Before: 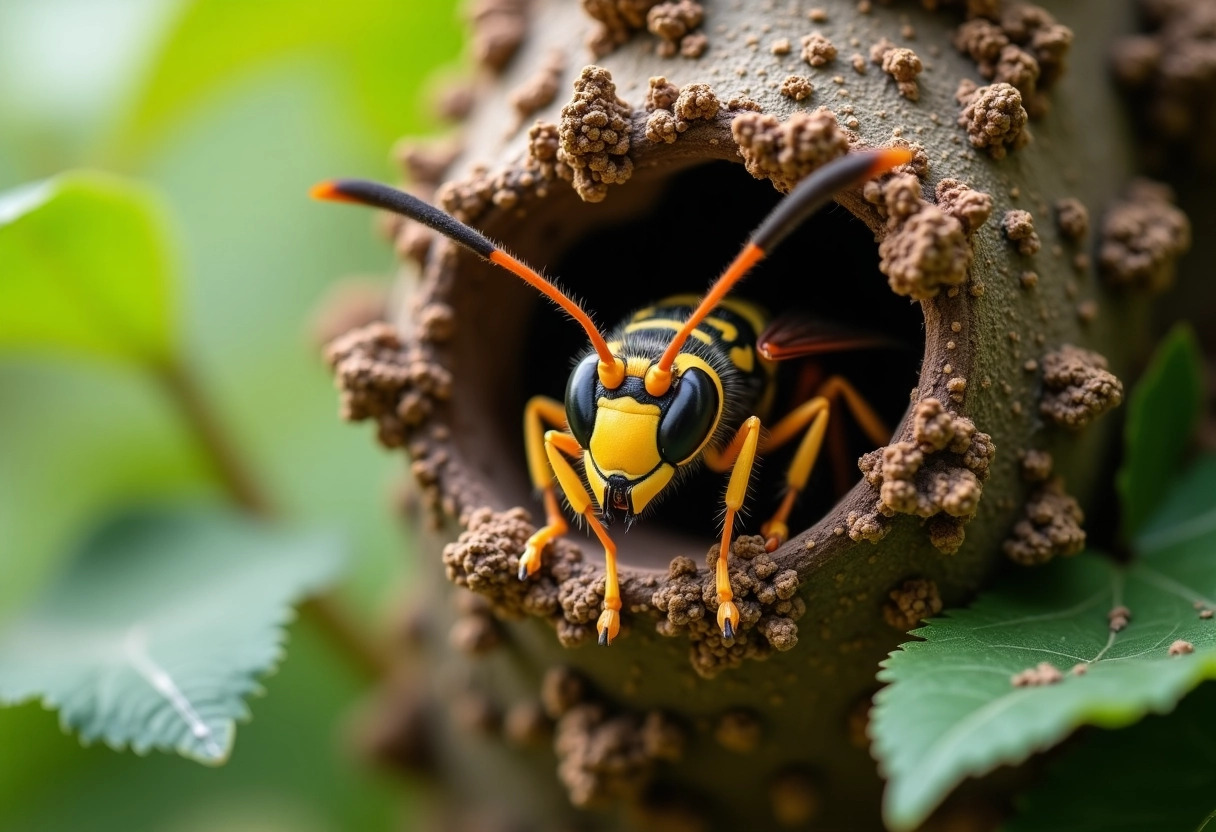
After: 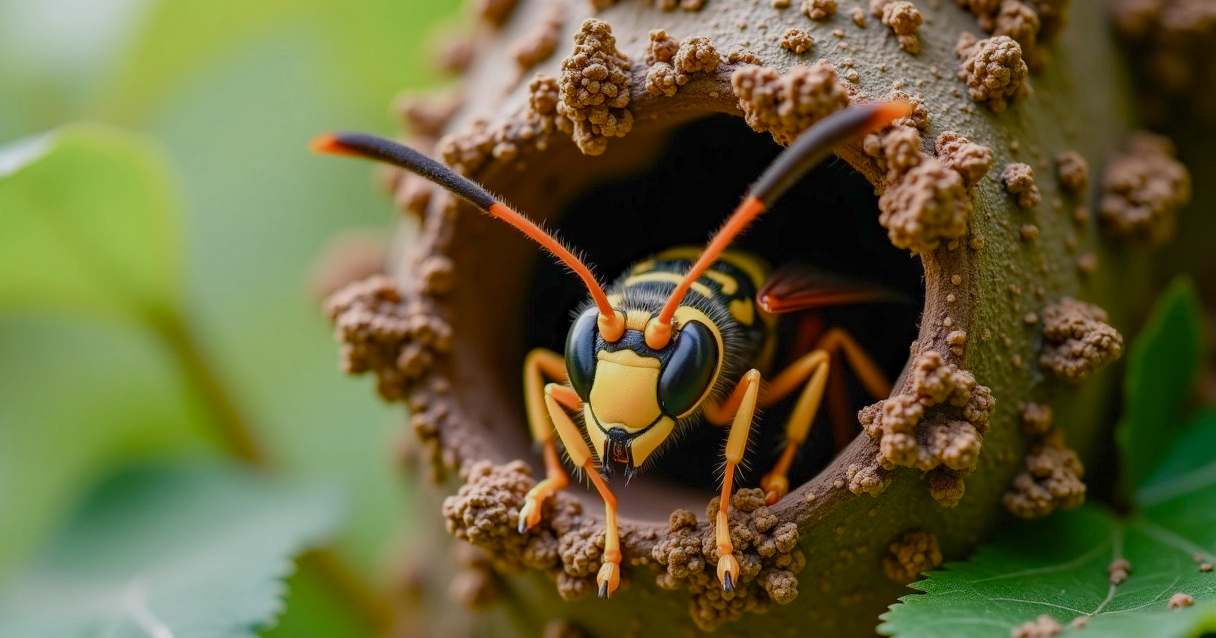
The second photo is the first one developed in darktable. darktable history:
color balance rgb: shadows lift › chroma 1%, shadows lift › hue 113°, highlights gain › chroma 0.2%, highlights gain › hue 333°, perceptual saturation grading › global saturation 20%, perceptual saturation grading › highlights -50%, perceptual saturation grading › shadows 25%, contrast -20%
haze removal: compatibility mode true, adaptive false
crop: top 5.667%, bottom 17.637%
